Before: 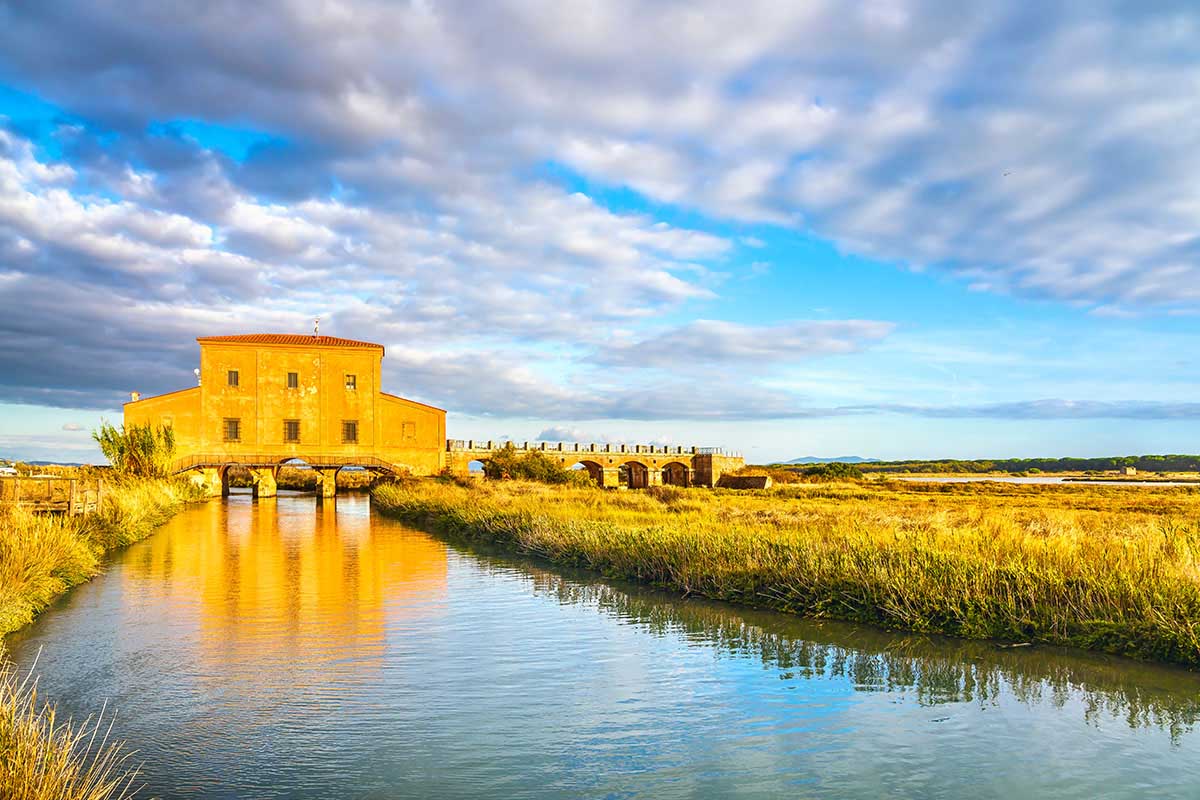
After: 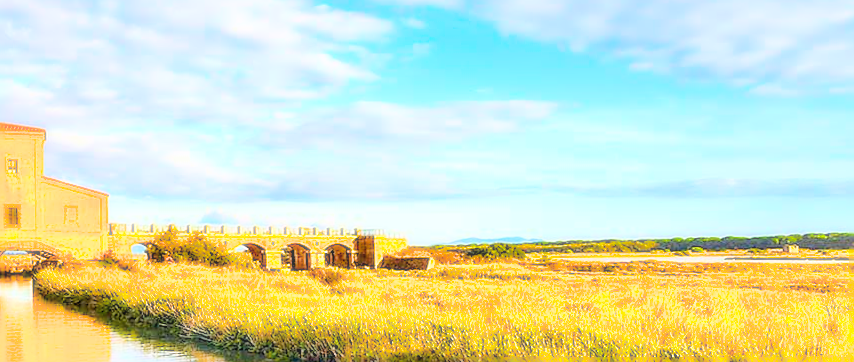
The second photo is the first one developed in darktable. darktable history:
exposure: exposure 1.137 EV, compensate highlight preservation false
shadows and highlights: highlights -60
rotate and perspective: rotation -0.45°, automatic cropping original format, crop left 0.008, crop right 0.992, crop top 0.012, crop bottom 0.988
sharpen: radius 1.685, amount 1.294
crop and rotate: left 27.938%, top 27.046%, bottom 27.046%
bloom: size 0%, threshold 54.82%, strength 8.31%
filmic rgb: black relative exposure -7.65 EV, white relative exposure 4.56 EV, hardness 3.61
color balance rgb: perceptual saturation grading › global saturation 25%, global vibrance 20%
